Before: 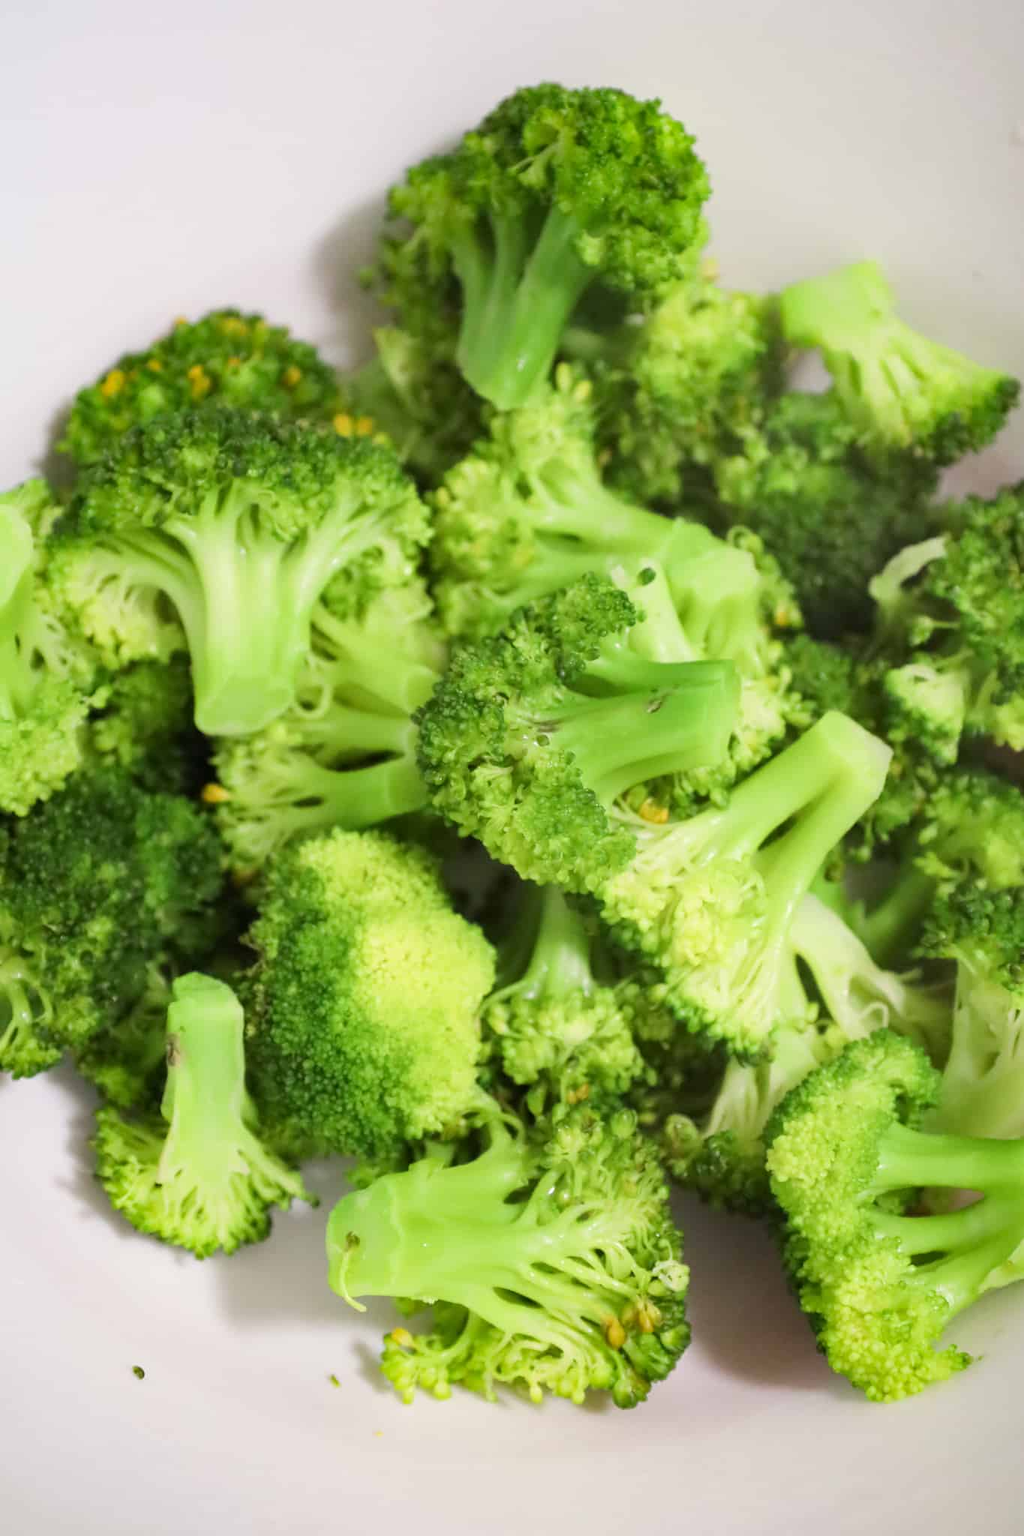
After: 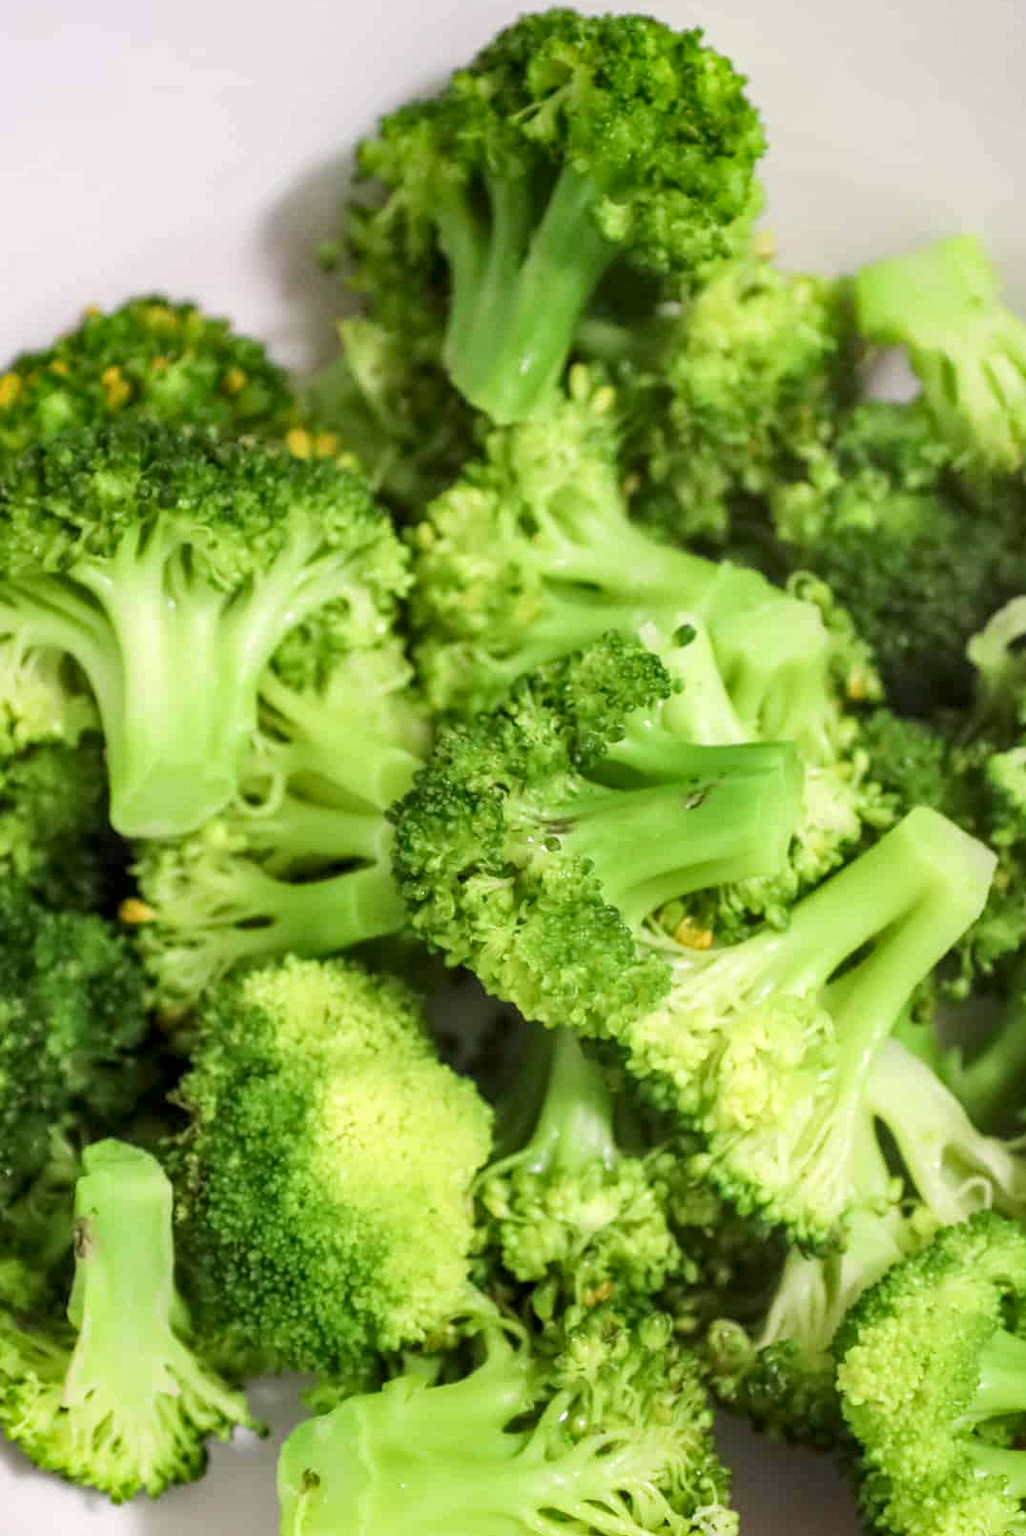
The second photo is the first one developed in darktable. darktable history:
crop and rotate: left 10.605%, top 5.019%, right 10.472%, bottom 16.309%
local contrast: highlights 63%, detail 143%, midtone range 0.424
